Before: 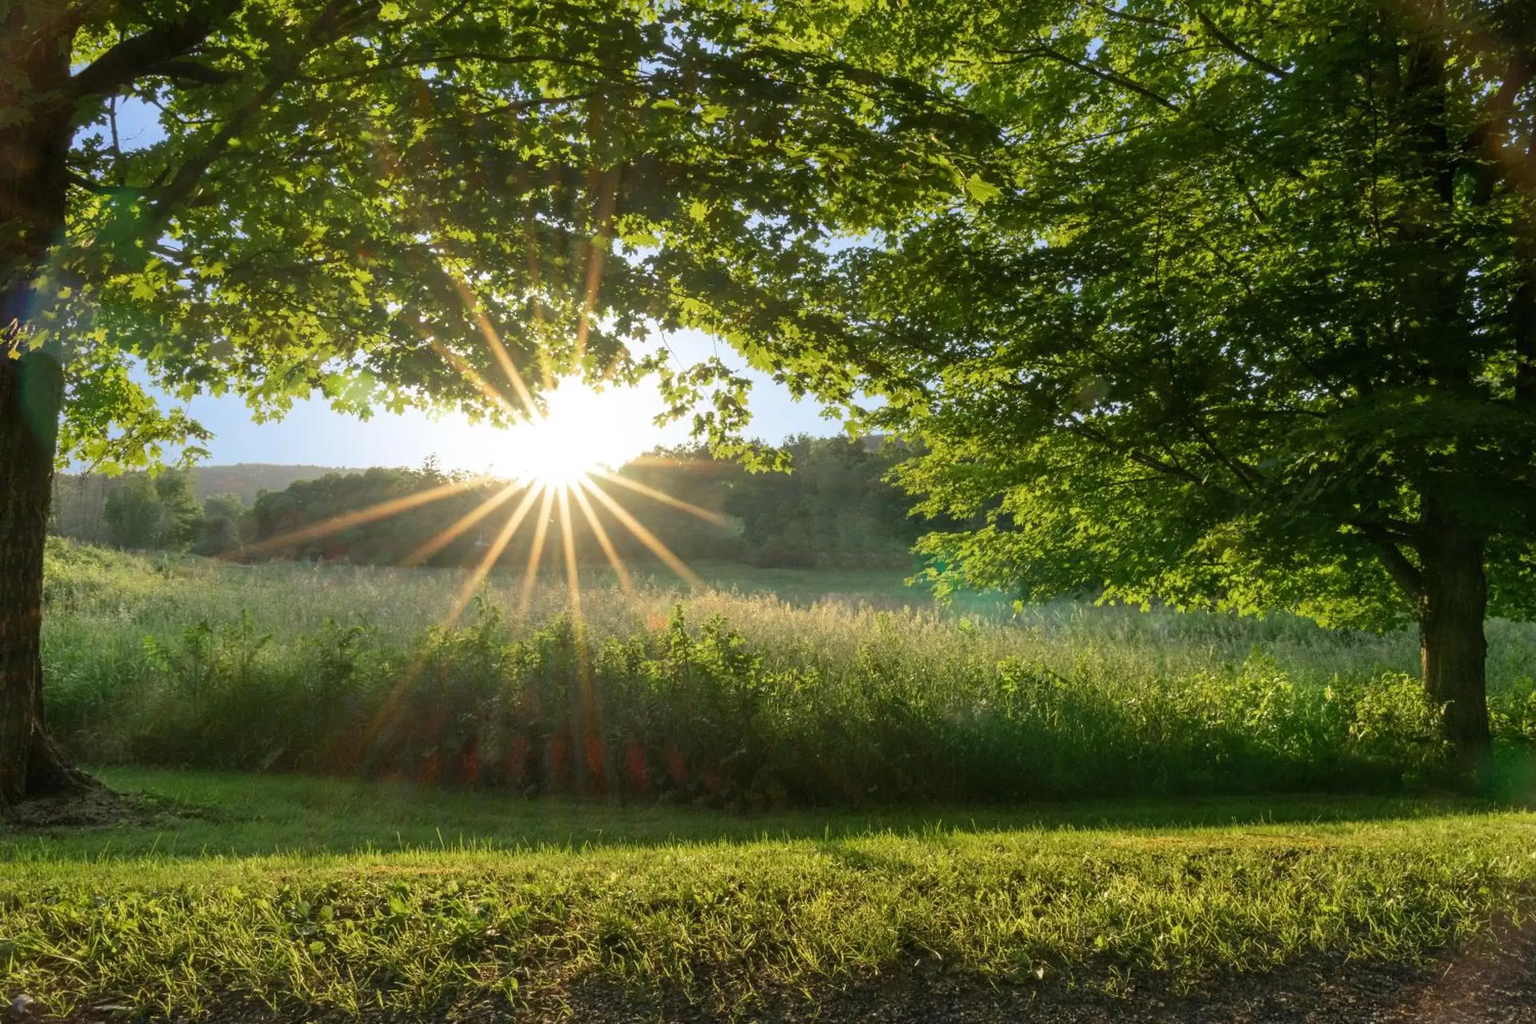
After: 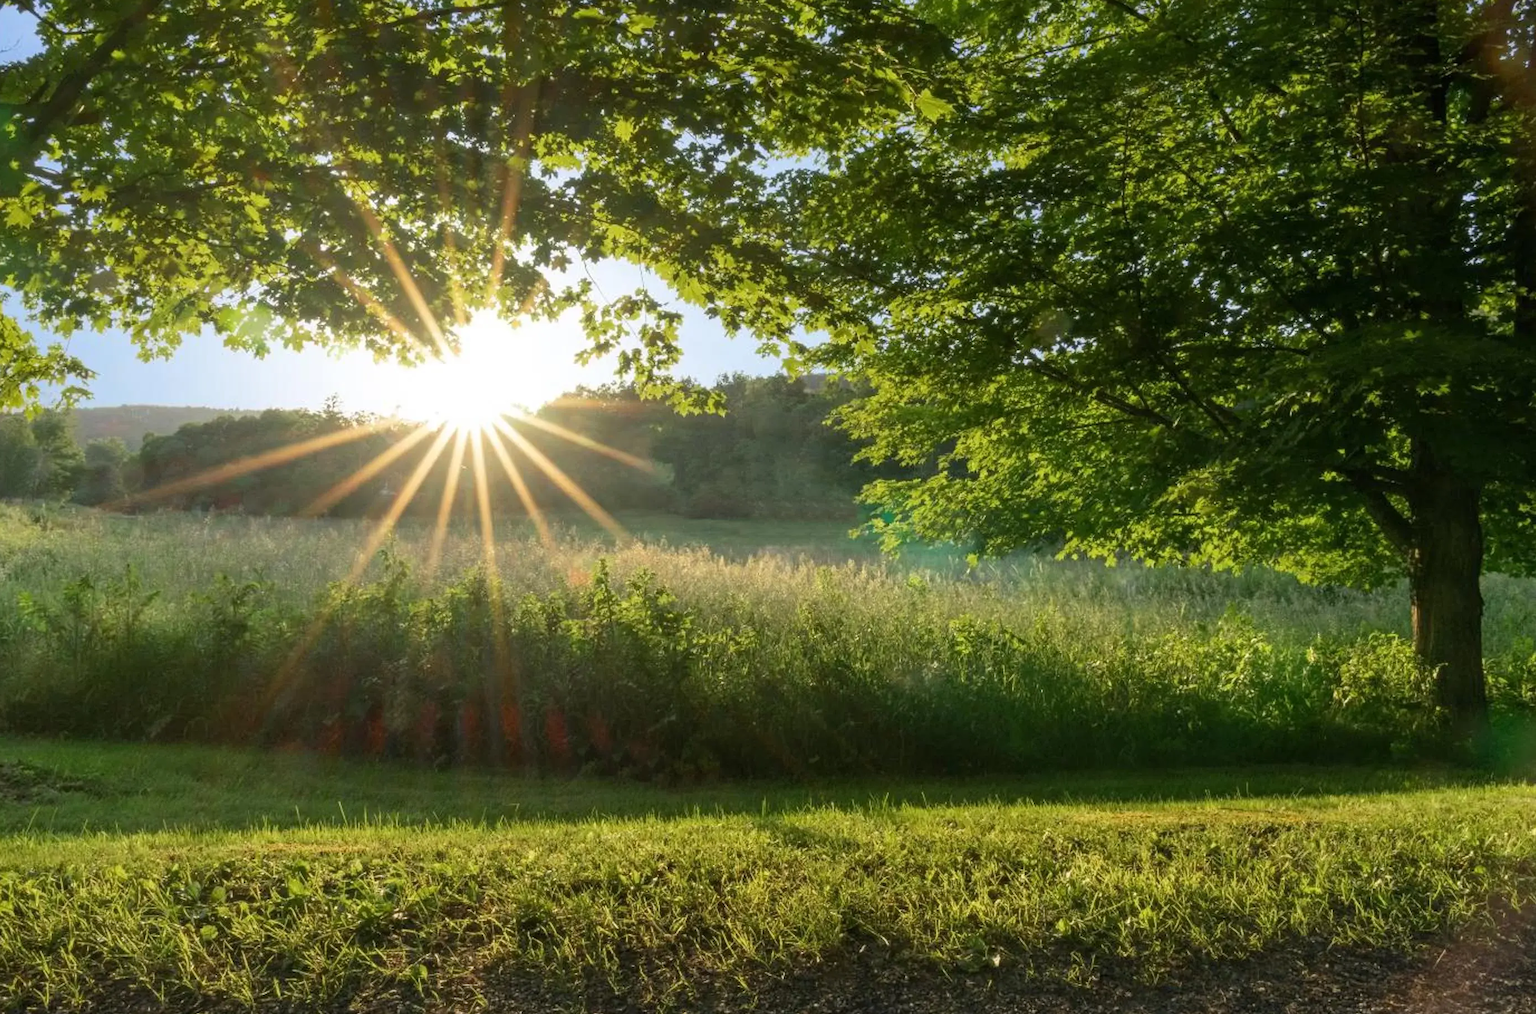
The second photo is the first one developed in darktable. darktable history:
crop and rotate: left 8.219%, top 9.001%
